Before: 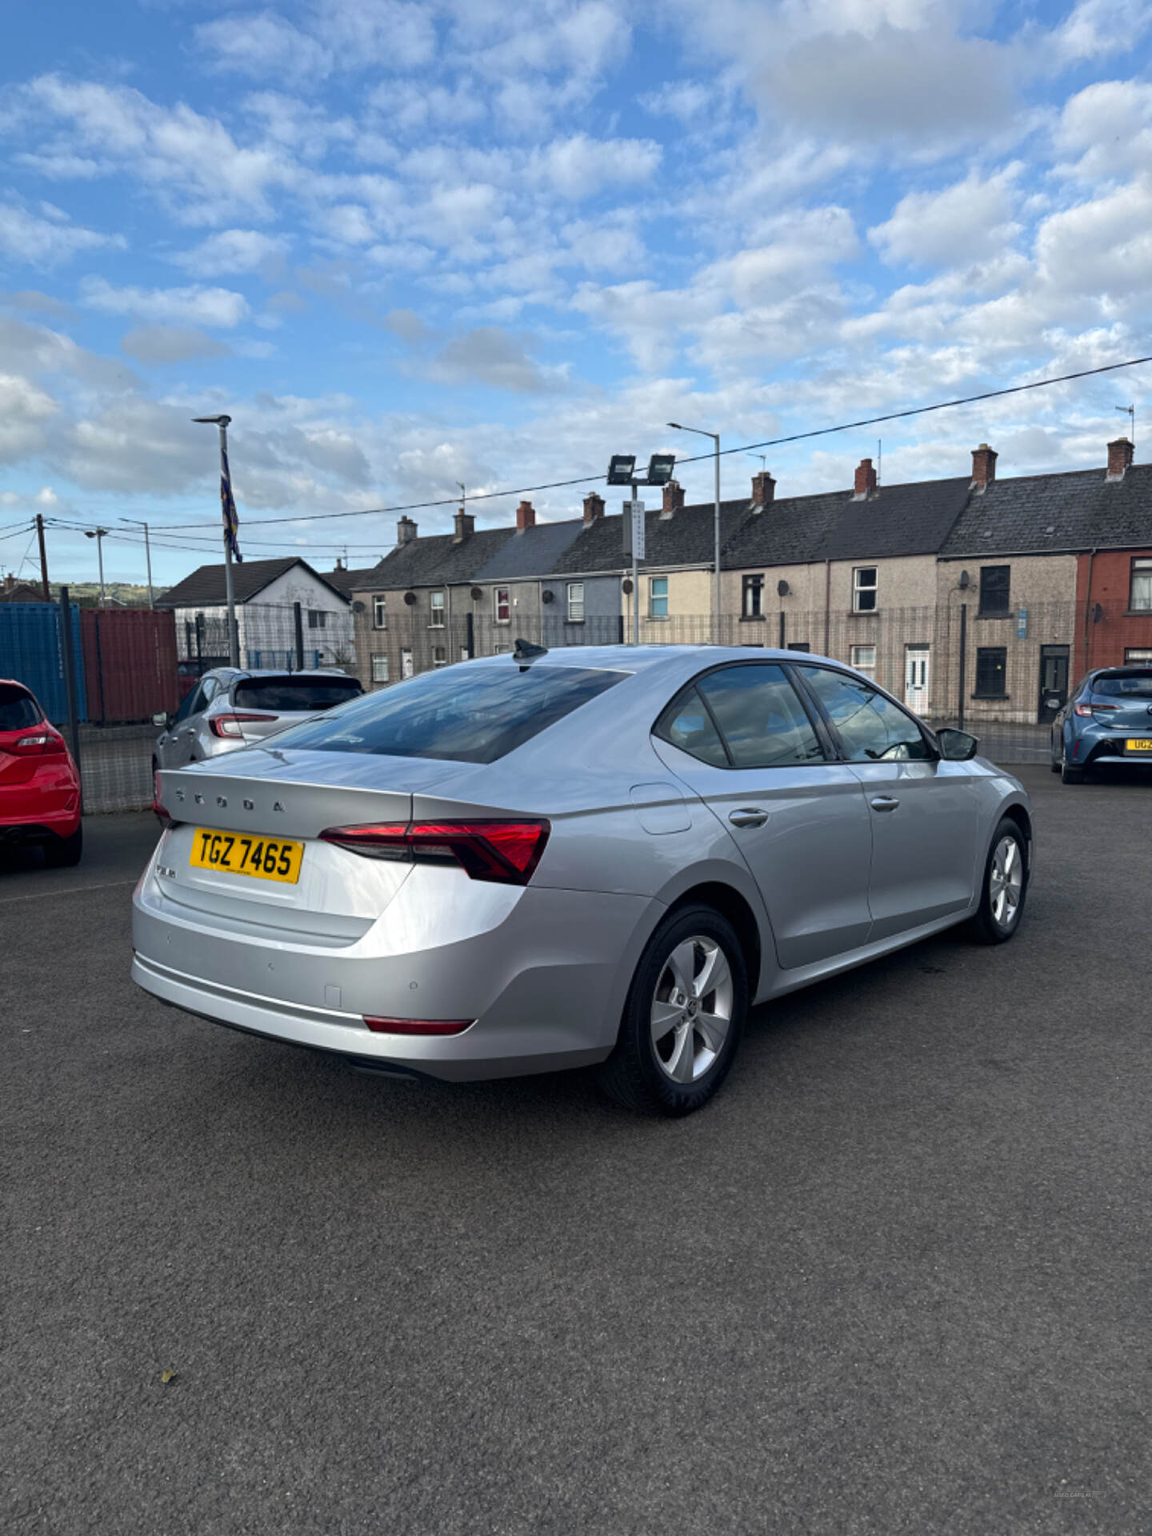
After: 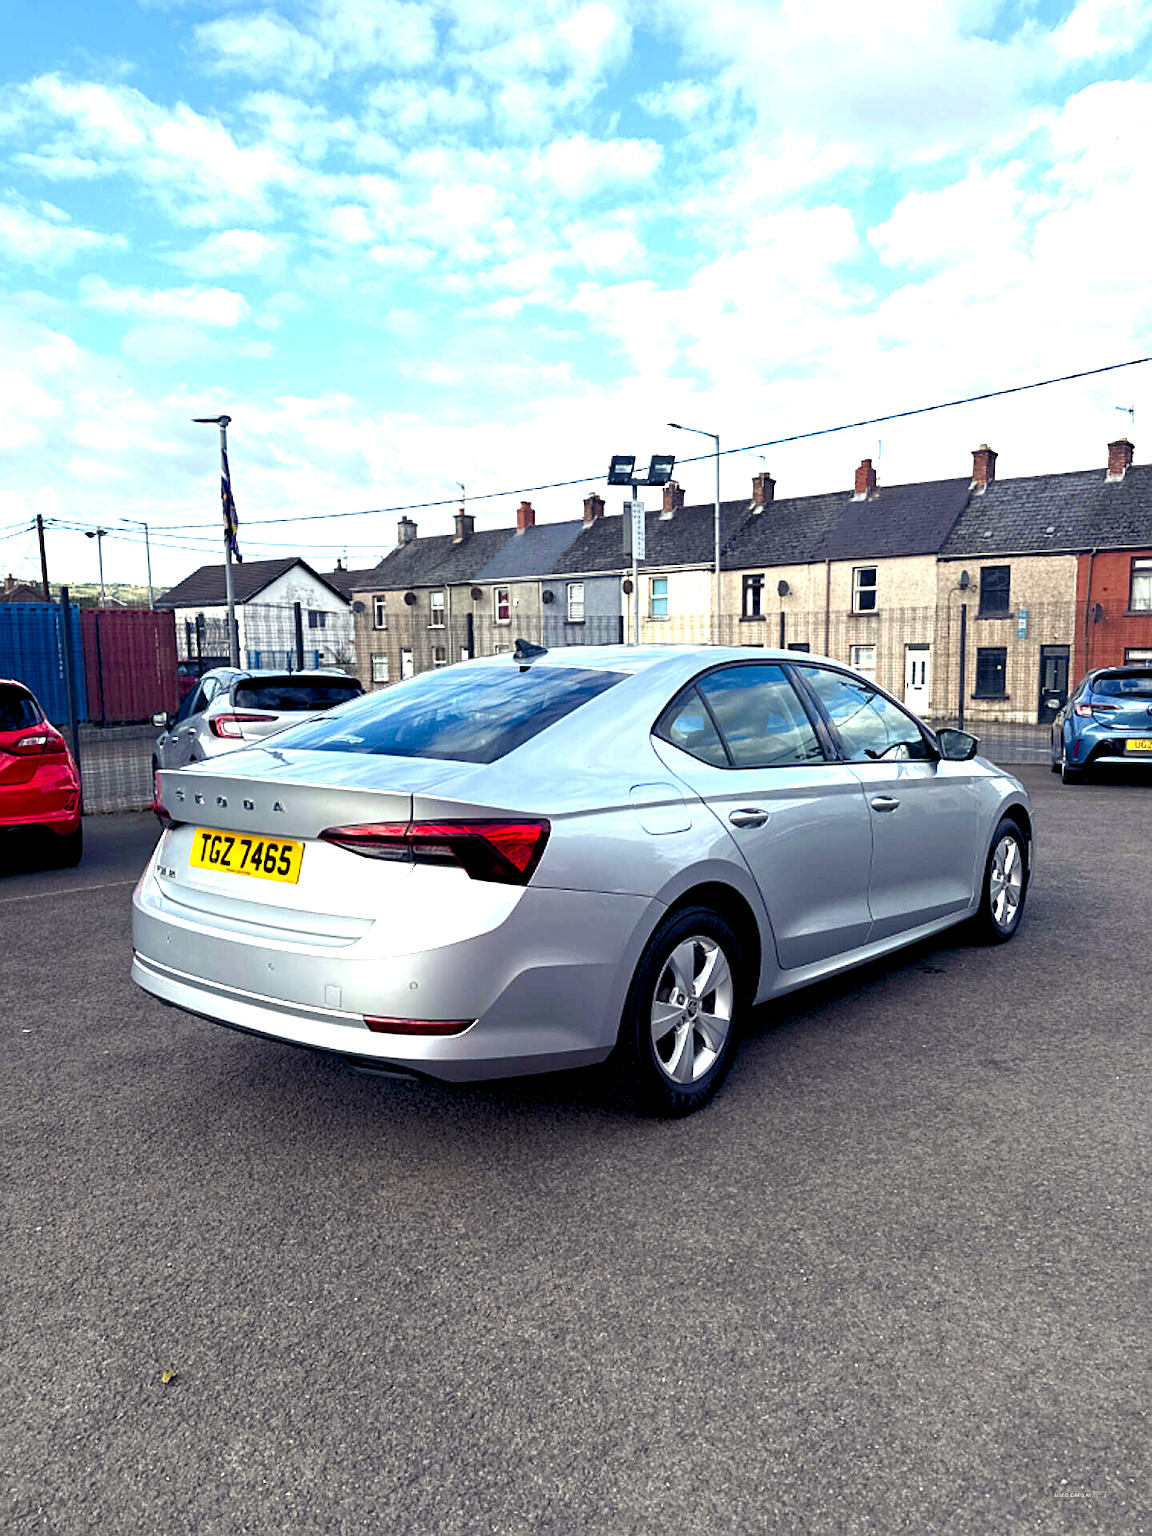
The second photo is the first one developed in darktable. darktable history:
exposure: black level correction -0.001, exposure 0.9 EV, compensate exposure bias true, compensate highlight preservation false
color balance rgb: shadows lift › luminance -21.66%, shadows lift › chroma 6.57%, shadows lift › hue 270°, power › chroma 0.68%, power › hue 60°, highlights gain › luminance 6.08%, highlights gain › chroma 1.33%, highlights gain › hue 90°, global offset › luminance -0.87%, perceptual saturation grading › global saturation 26.86%, perceptual saturation grading › highlights -28.39%, perceptual saturation grading › mid-tones 15.22%, perceptual saturation grading › shadows 33.98%, perceptual brilliance grading › highlights 10%, perceptual brilliance grading › mid-tones 5%
sharpen: on, module defaults
